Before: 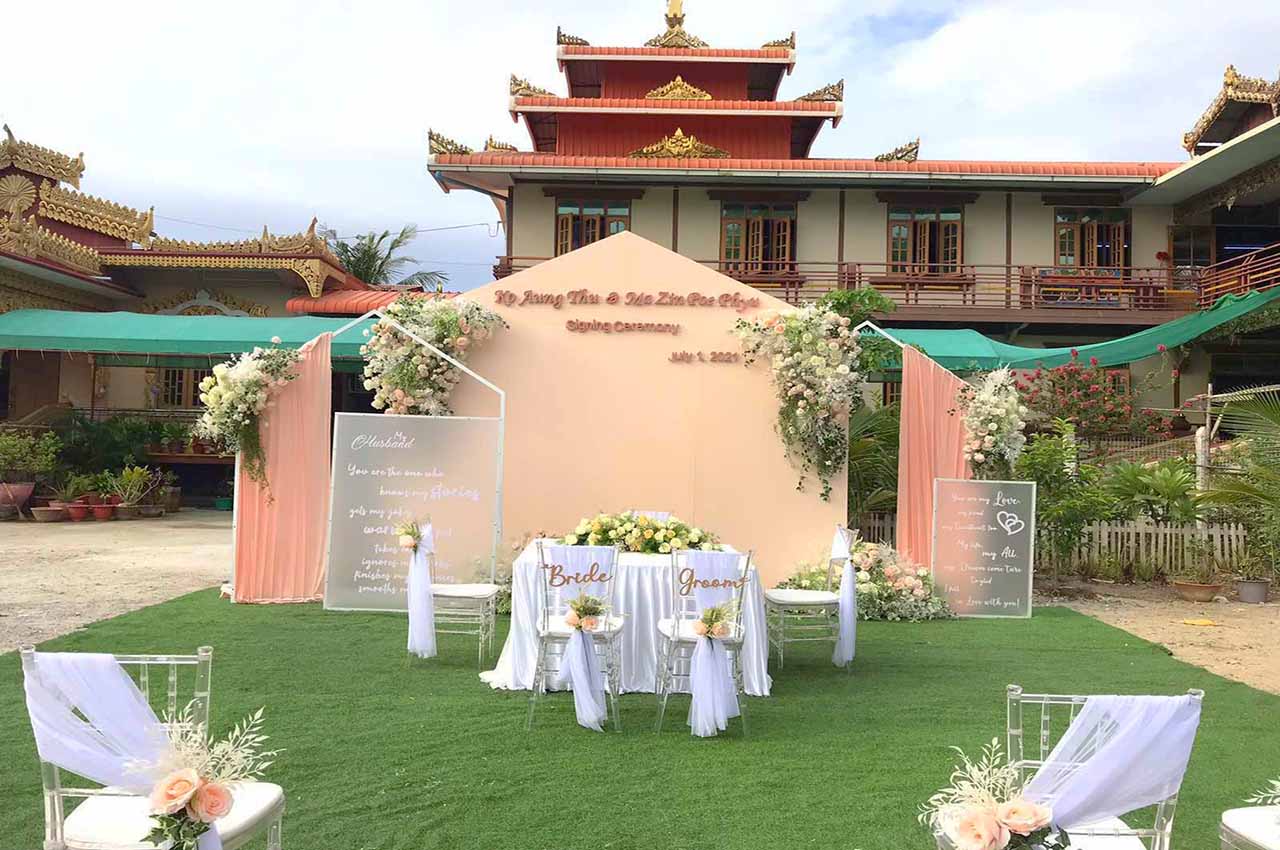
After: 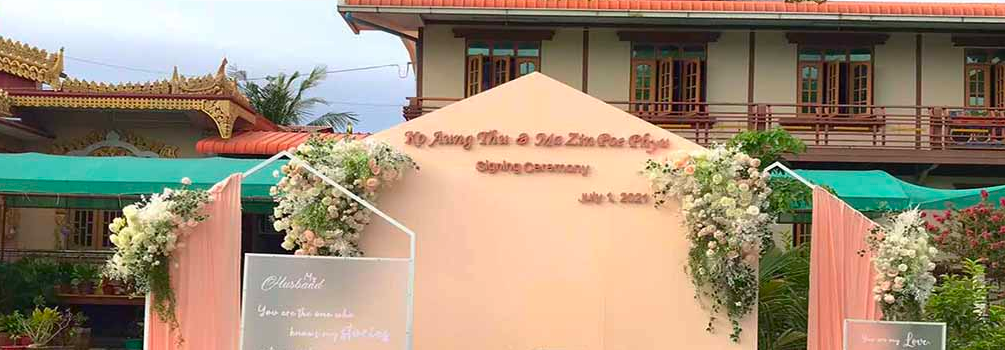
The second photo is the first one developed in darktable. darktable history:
crop: left 7.082%, top 18.774%, right 14.38%, bottom 40.043%
contrast brightness saturation: contrast 0.029, brightness -0.04
